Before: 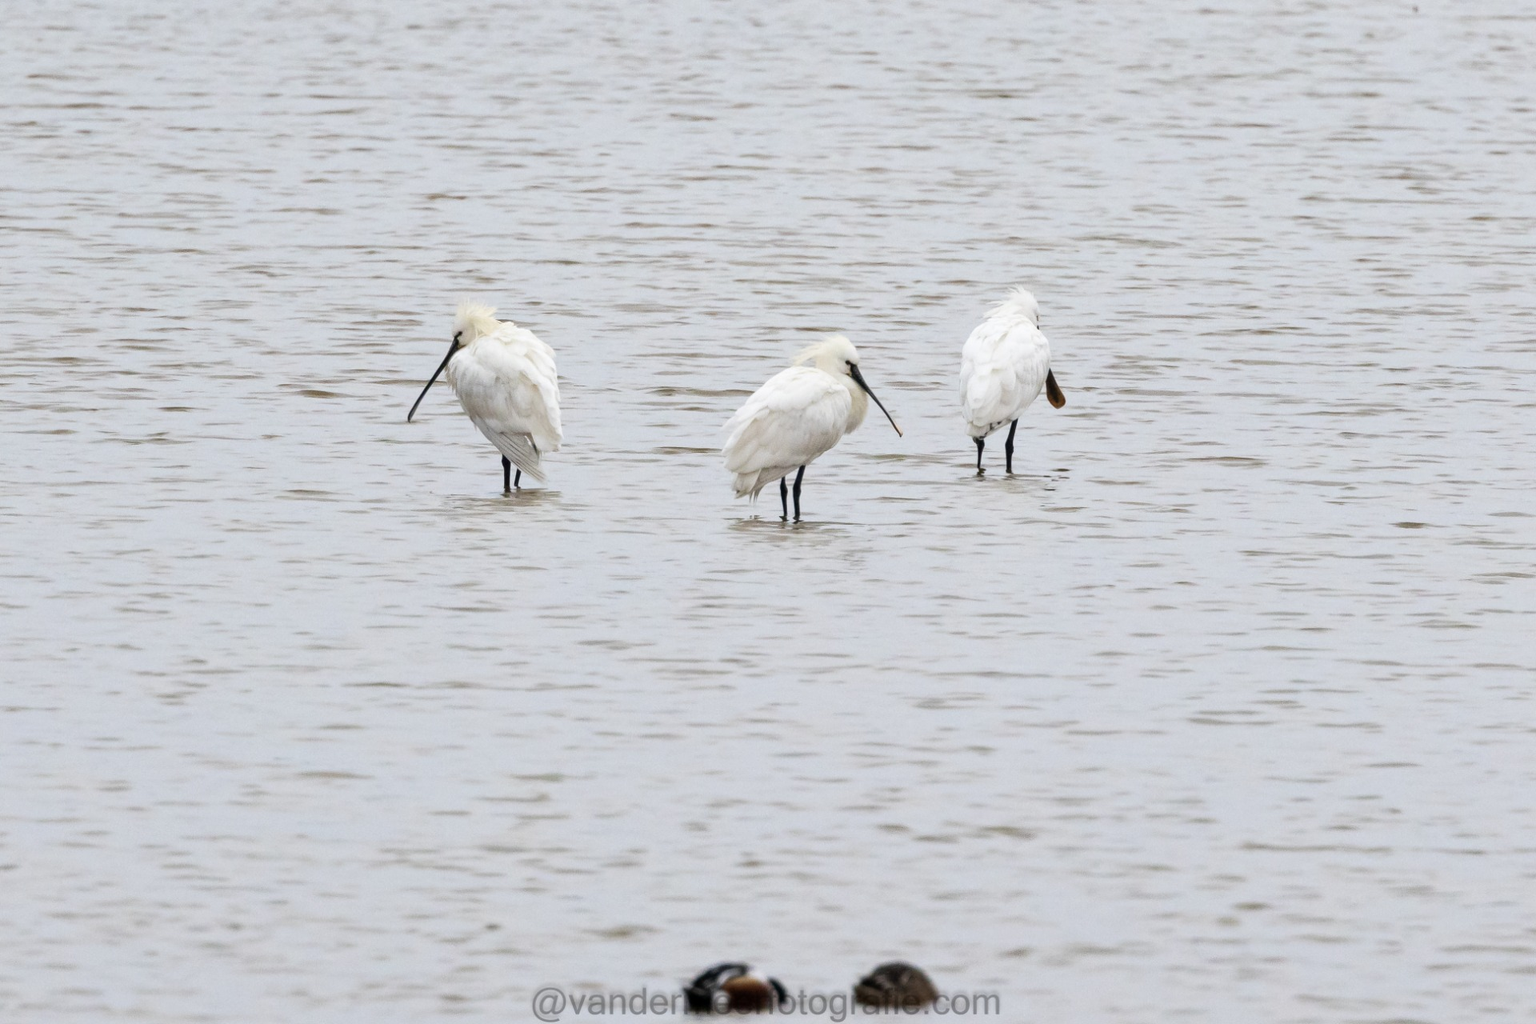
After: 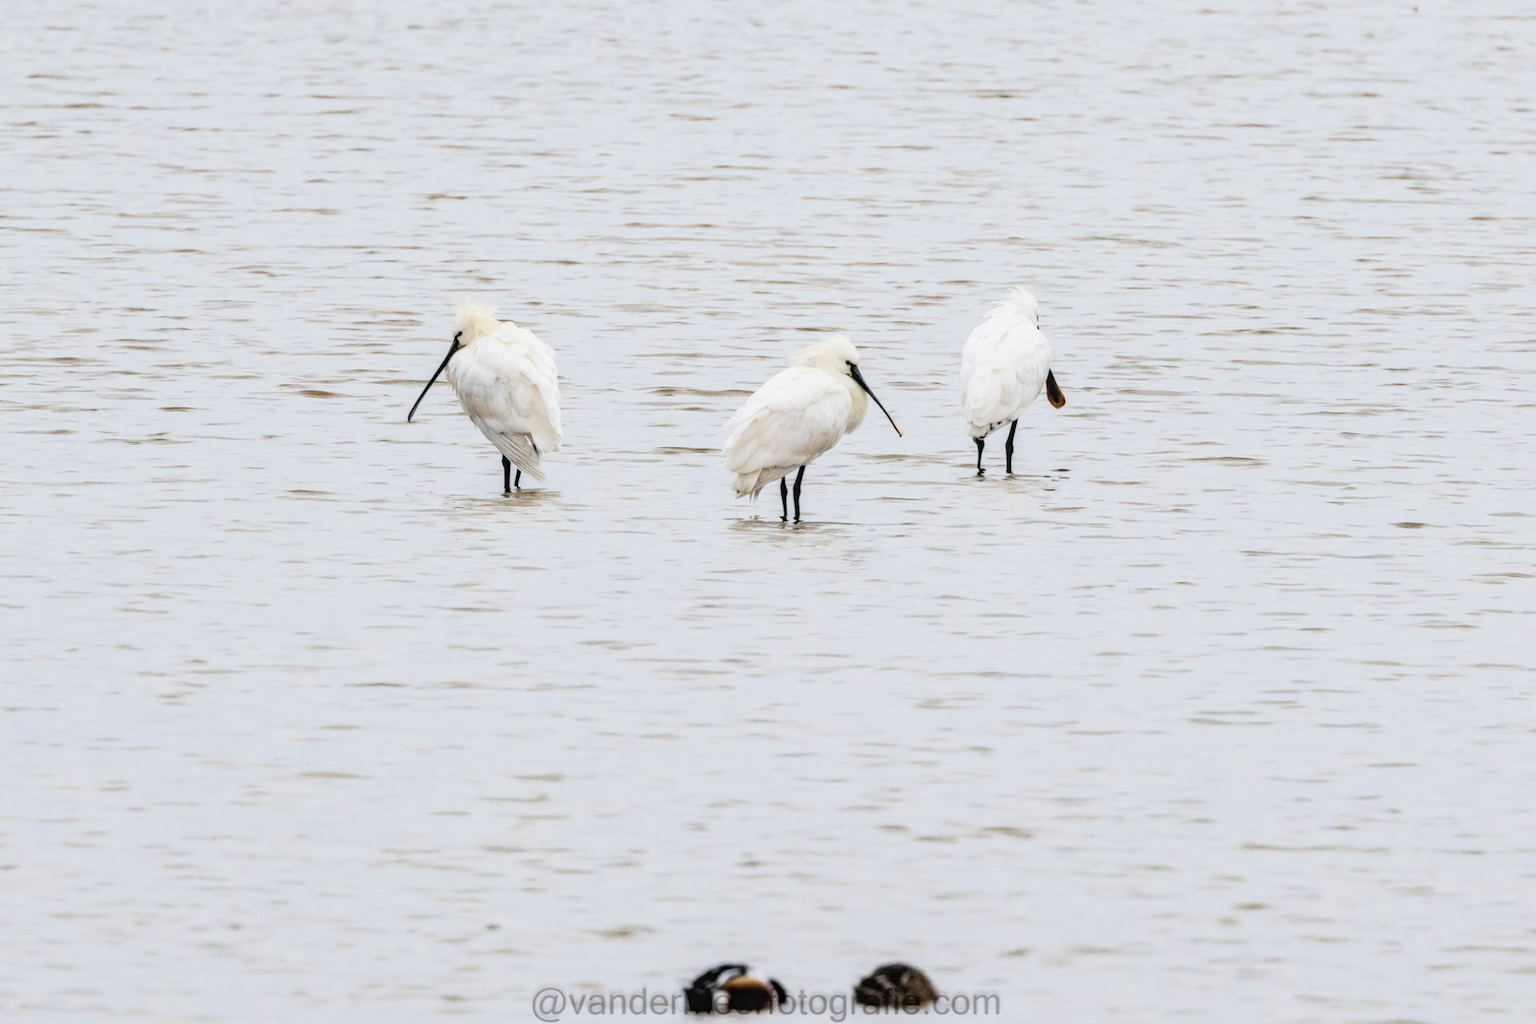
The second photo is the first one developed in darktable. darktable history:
filmic rgb: black relative exposure -5 EV, hardness 2.88, contrast 1.3
local contrast: on, module defaults
exposure: black level correction 0, exposure 0.5 EV, compensate exposure bias true, compensate highlight preservation false
color balance rgb: perceptual saturation grading › global saturation 20%, global vibrance 20%
